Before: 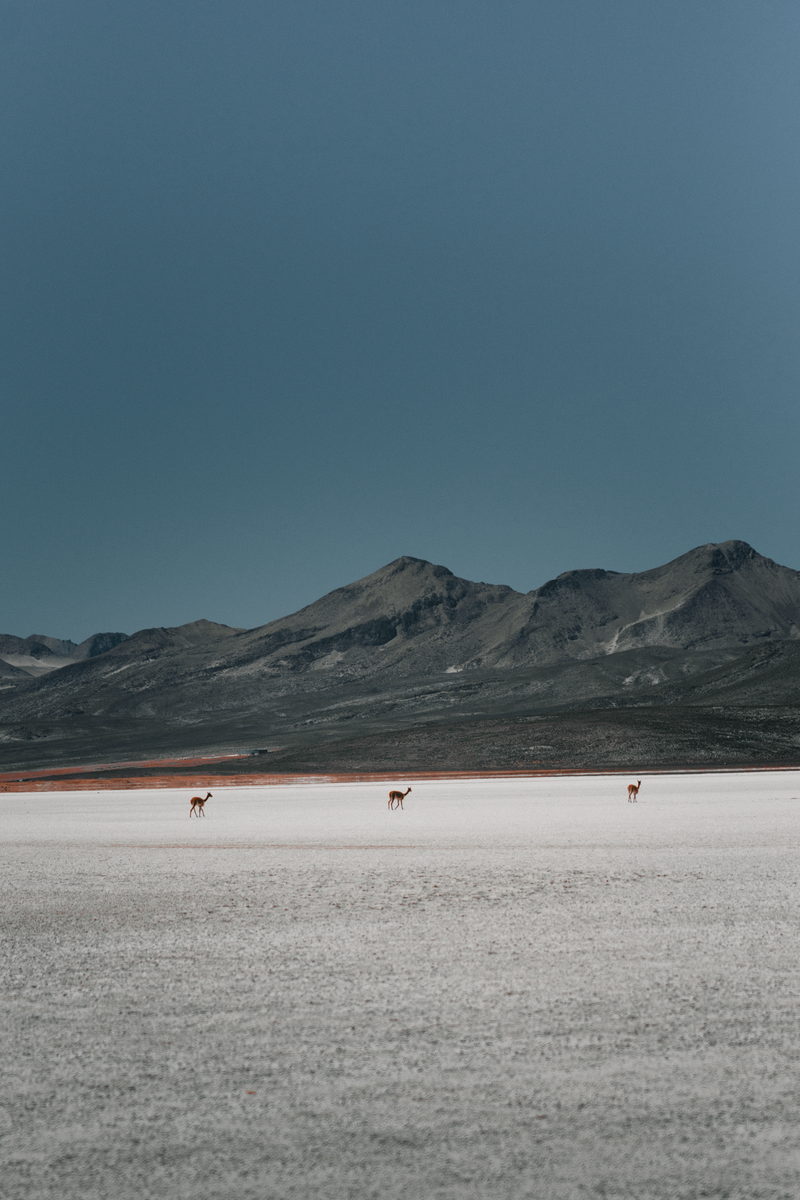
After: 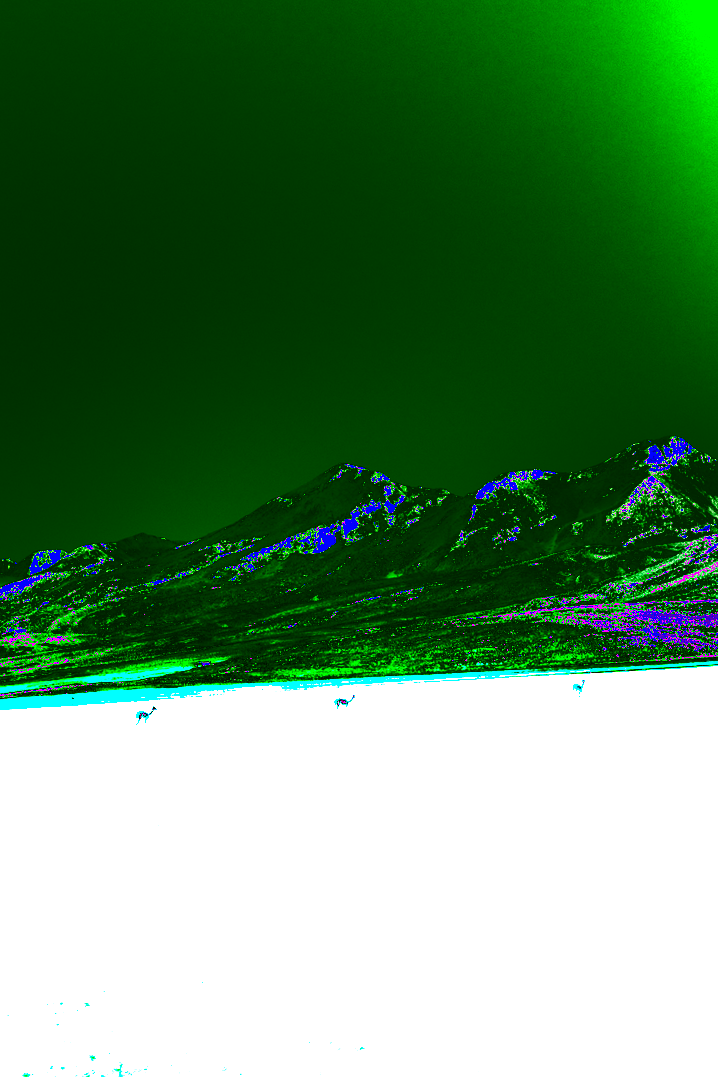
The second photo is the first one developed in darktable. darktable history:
white balance: red 8, blue 8
crop and rotate: angle 1.96°, left 5.673%, top 5.673%
shadows and highlights: shadows 60, highlights -60.23, soften with gaussian
exposure: black level correction 0, exposure 1 EV, compensate exposure bias true, compensate highlight preservation false
